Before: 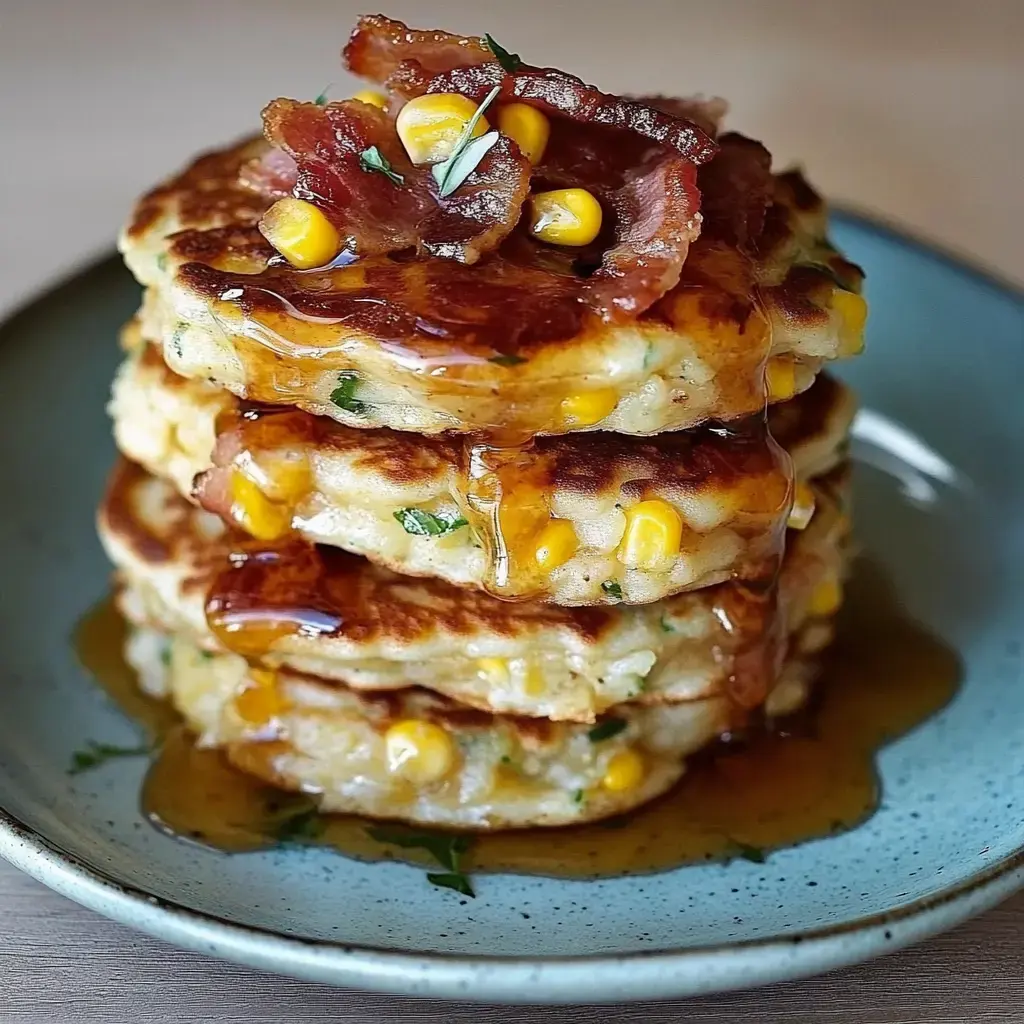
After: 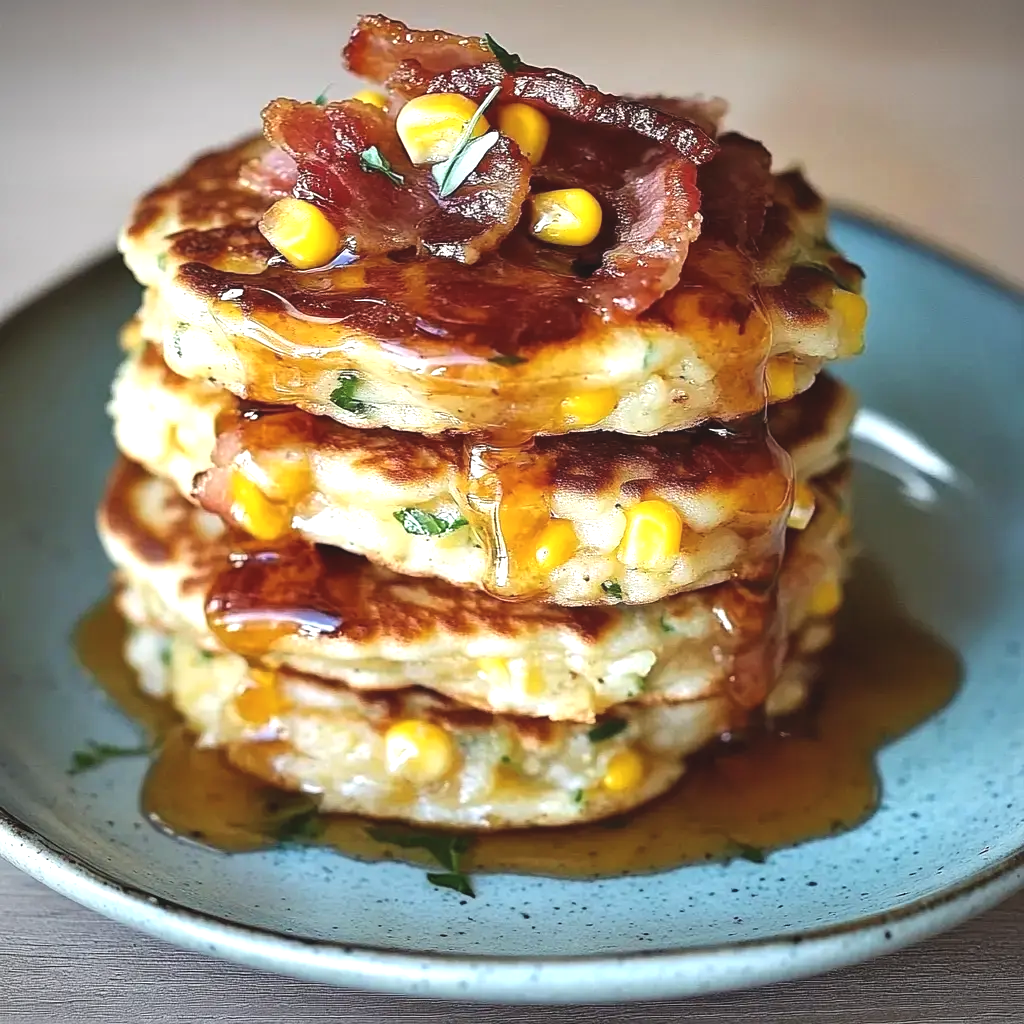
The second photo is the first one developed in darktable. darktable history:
exposure: black level correction -0.005, exposure 0.611 EV, compensate highlight preservation false
vignetting: fall-off start 100.81%
